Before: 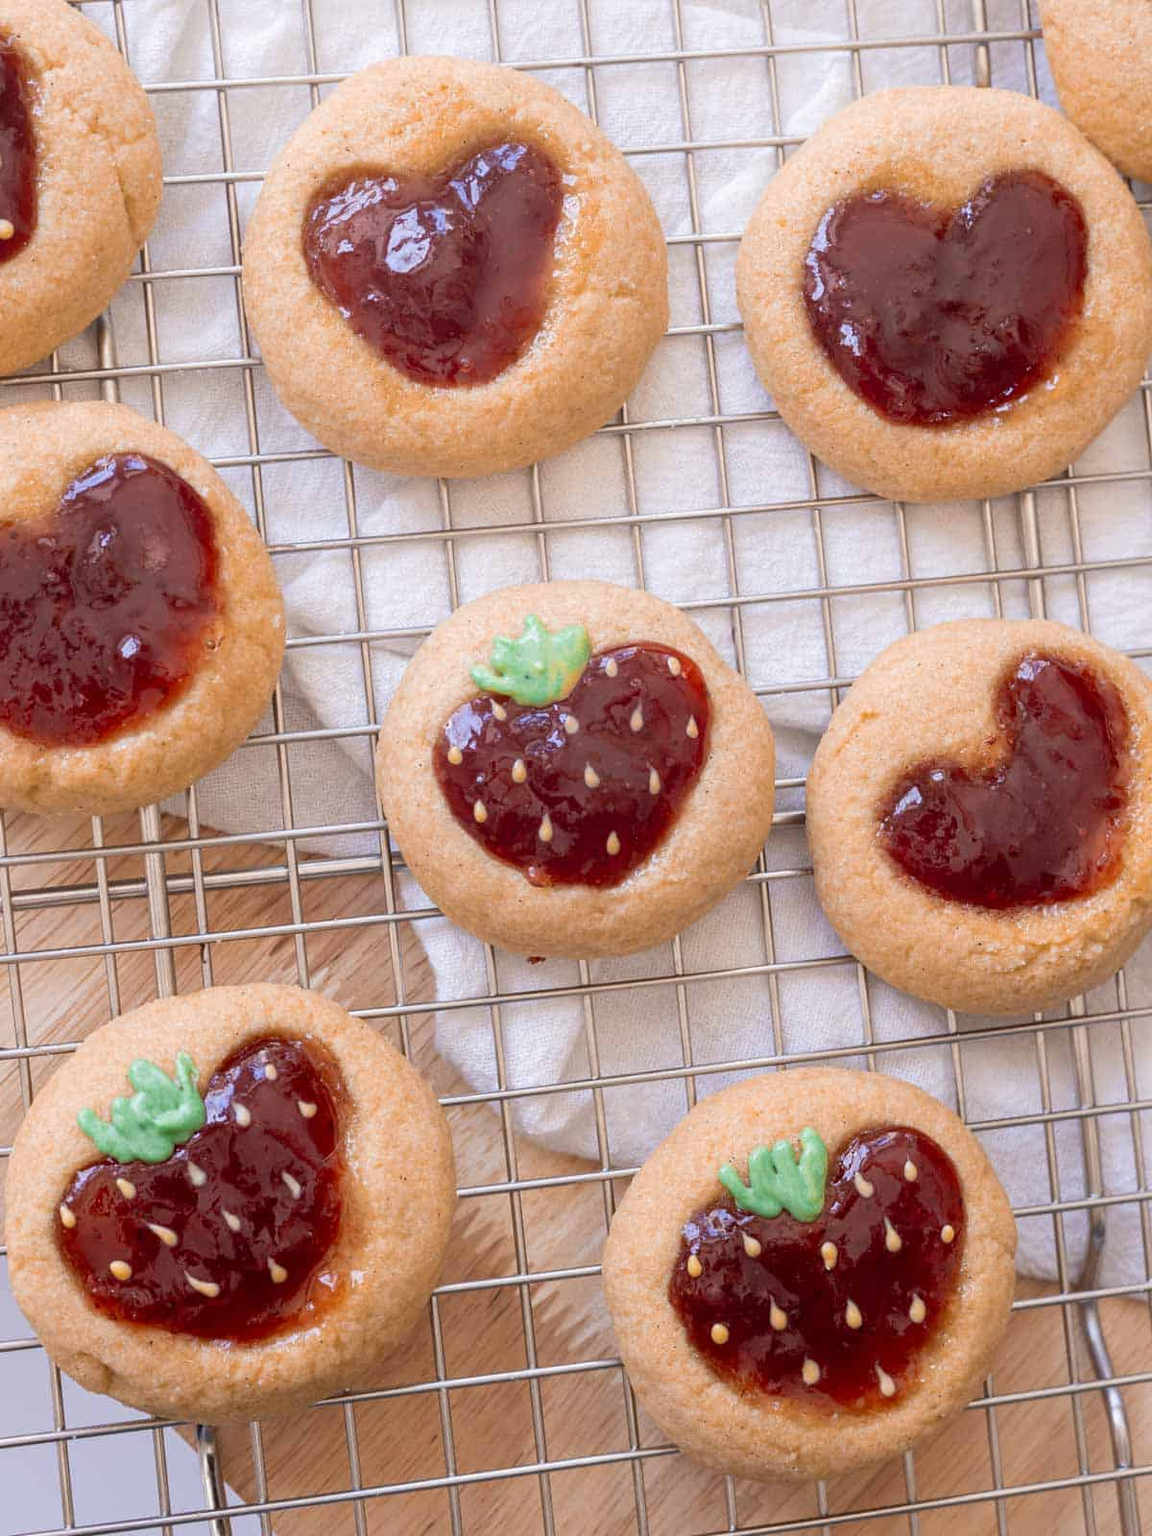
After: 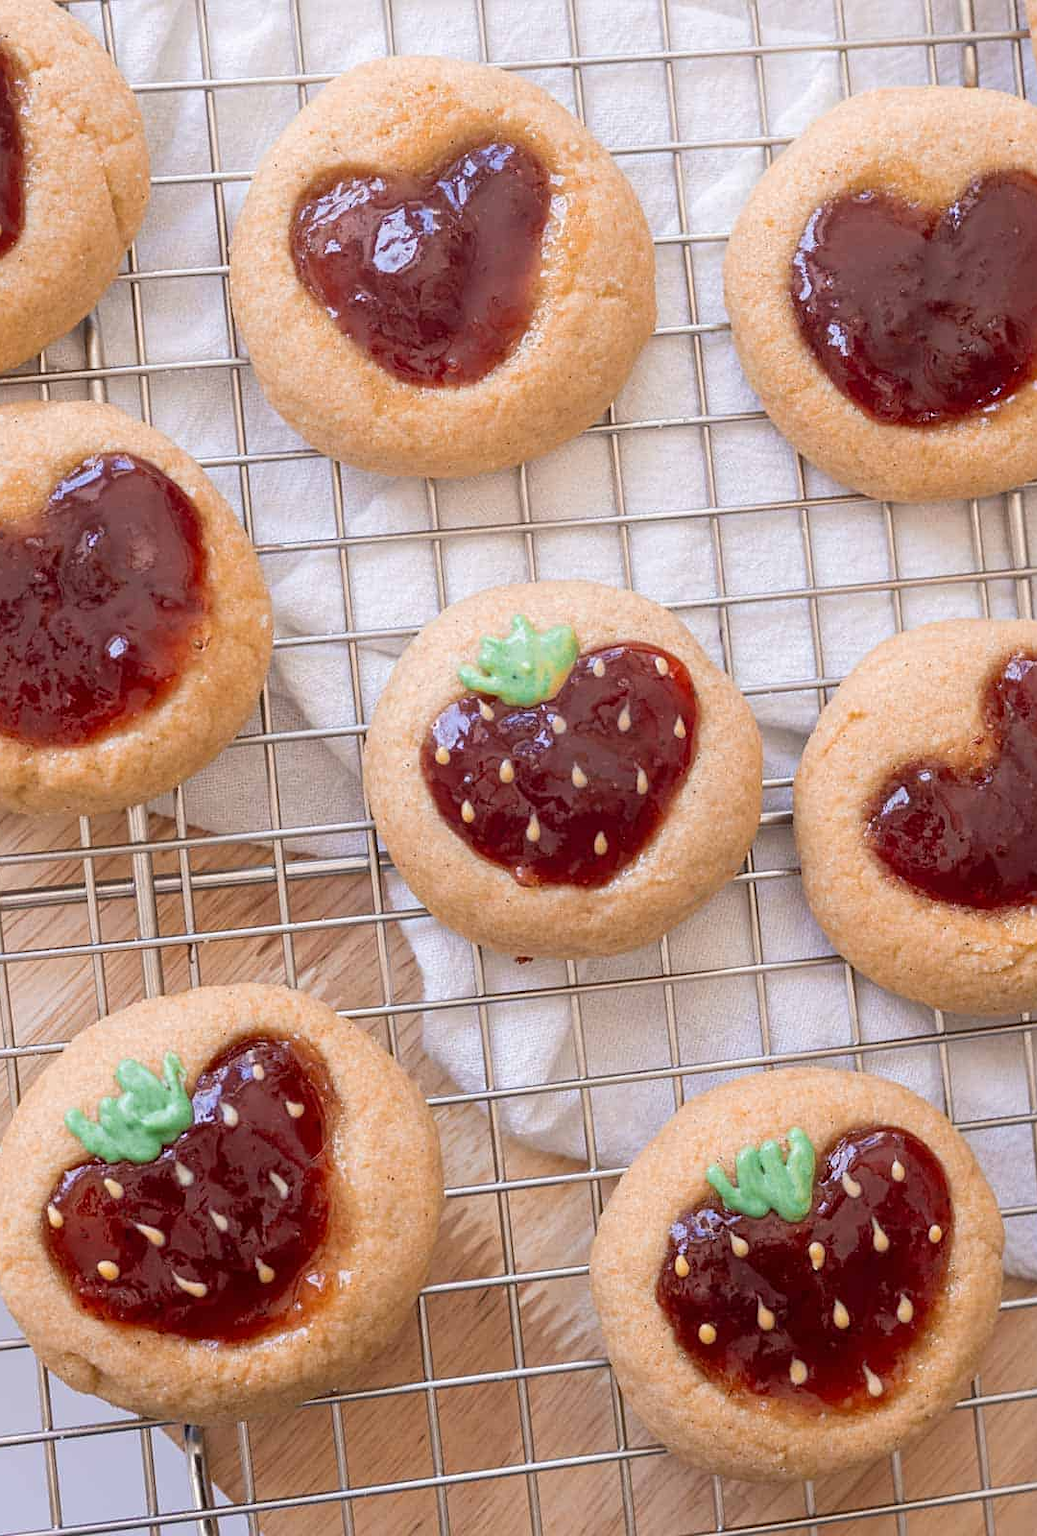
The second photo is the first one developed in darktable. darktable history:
crop and rotate: left 1.088%, right 8.807%
sharpen: amount 0.2
